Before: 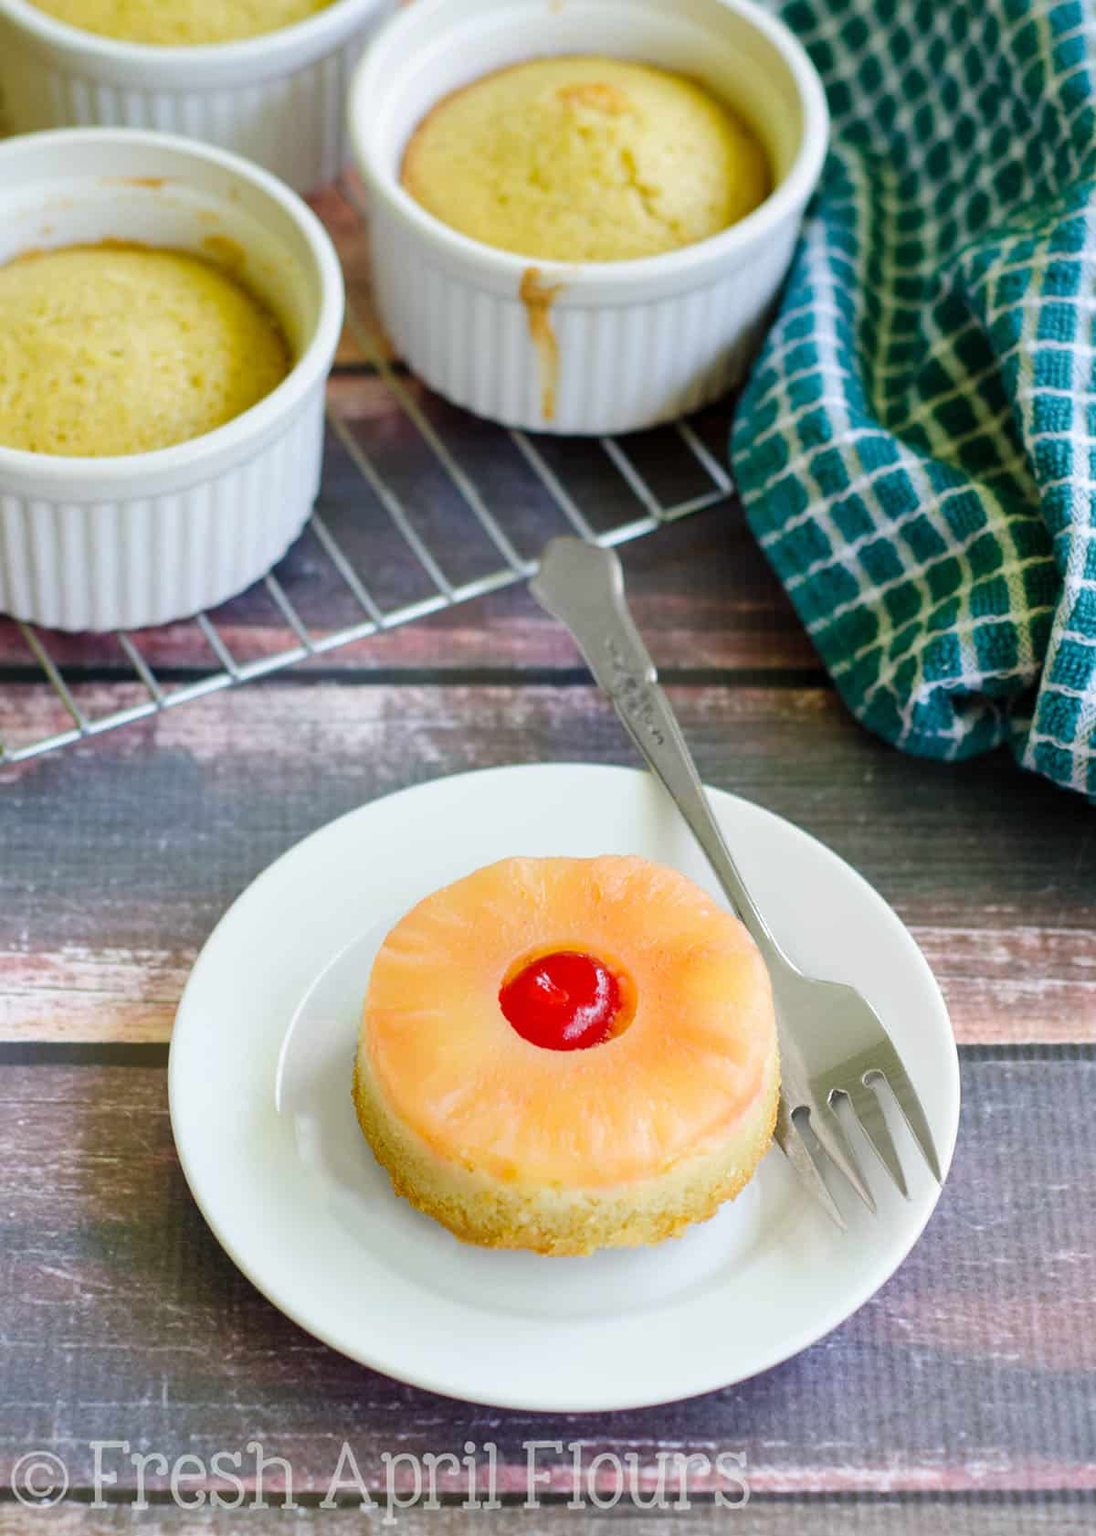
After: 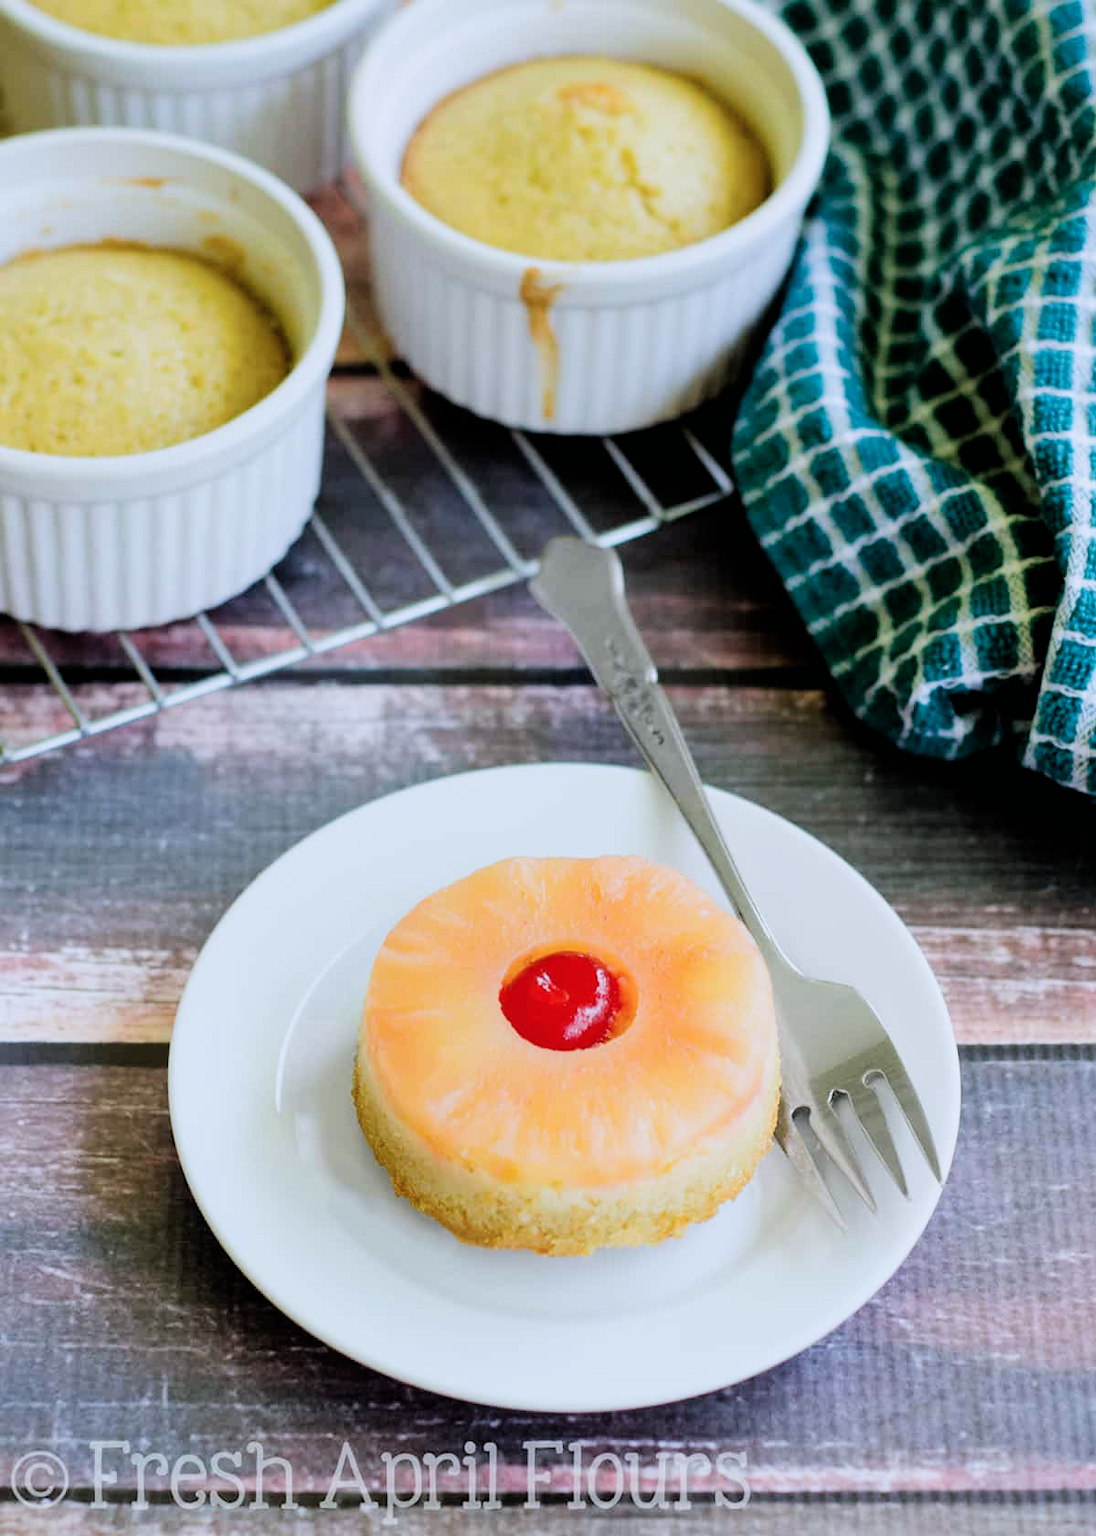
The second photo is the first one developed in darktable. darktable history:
color correction: highlights a* -0.772, highlights b* -8.92
filmic rgb: black relative exposure -5 EV, white relative exposure 3.5 EV, hardness 3.19, contrast 1.3, highlights saturation mix -50%
